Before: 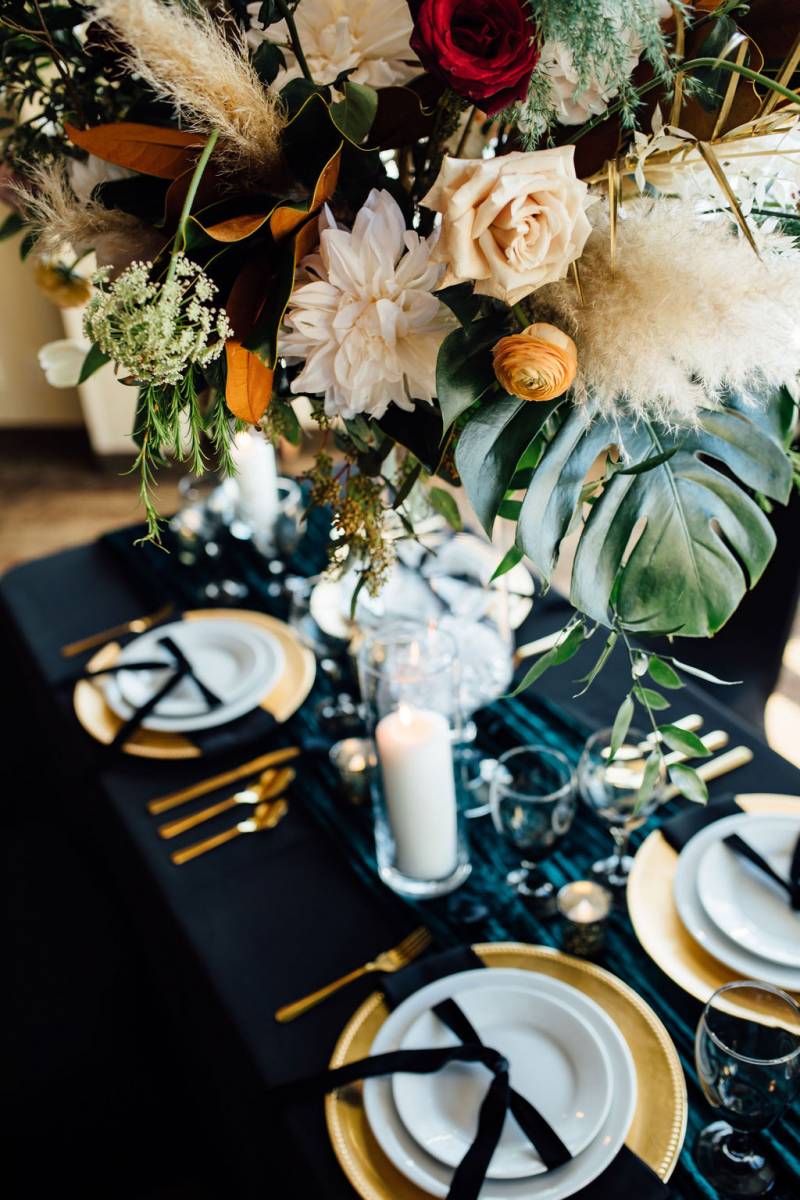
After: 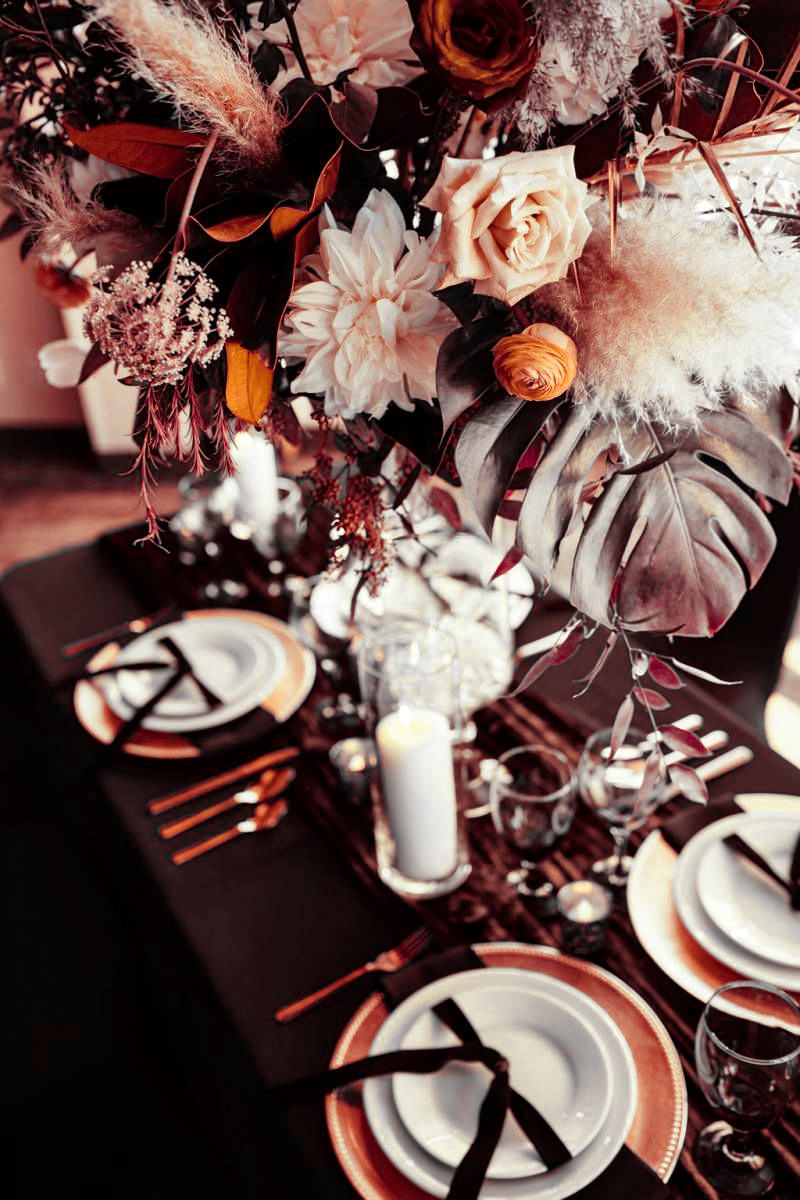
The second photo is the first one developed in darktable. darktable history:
channel mixer "1": red [0, 0.135, 0, 1, 0, 0, 0], green [0, 0.199, 0, 0, 1, 0, 0], blue [0 ×5, 1, 0]
channel mixer: red [0.167, 0, 0, 1, 0, 0, 0], green [-0.151, 0, 0, 0, 1, 0, 0], blue [0.199, 0 ×4, 1, 0] | blend: blend mode darken, opacity 100%; mask: uniform (no mask)
local contrast: mode bilateral grid, contrast 20, coarseness 50, detail 120%, midtone range 0.2
